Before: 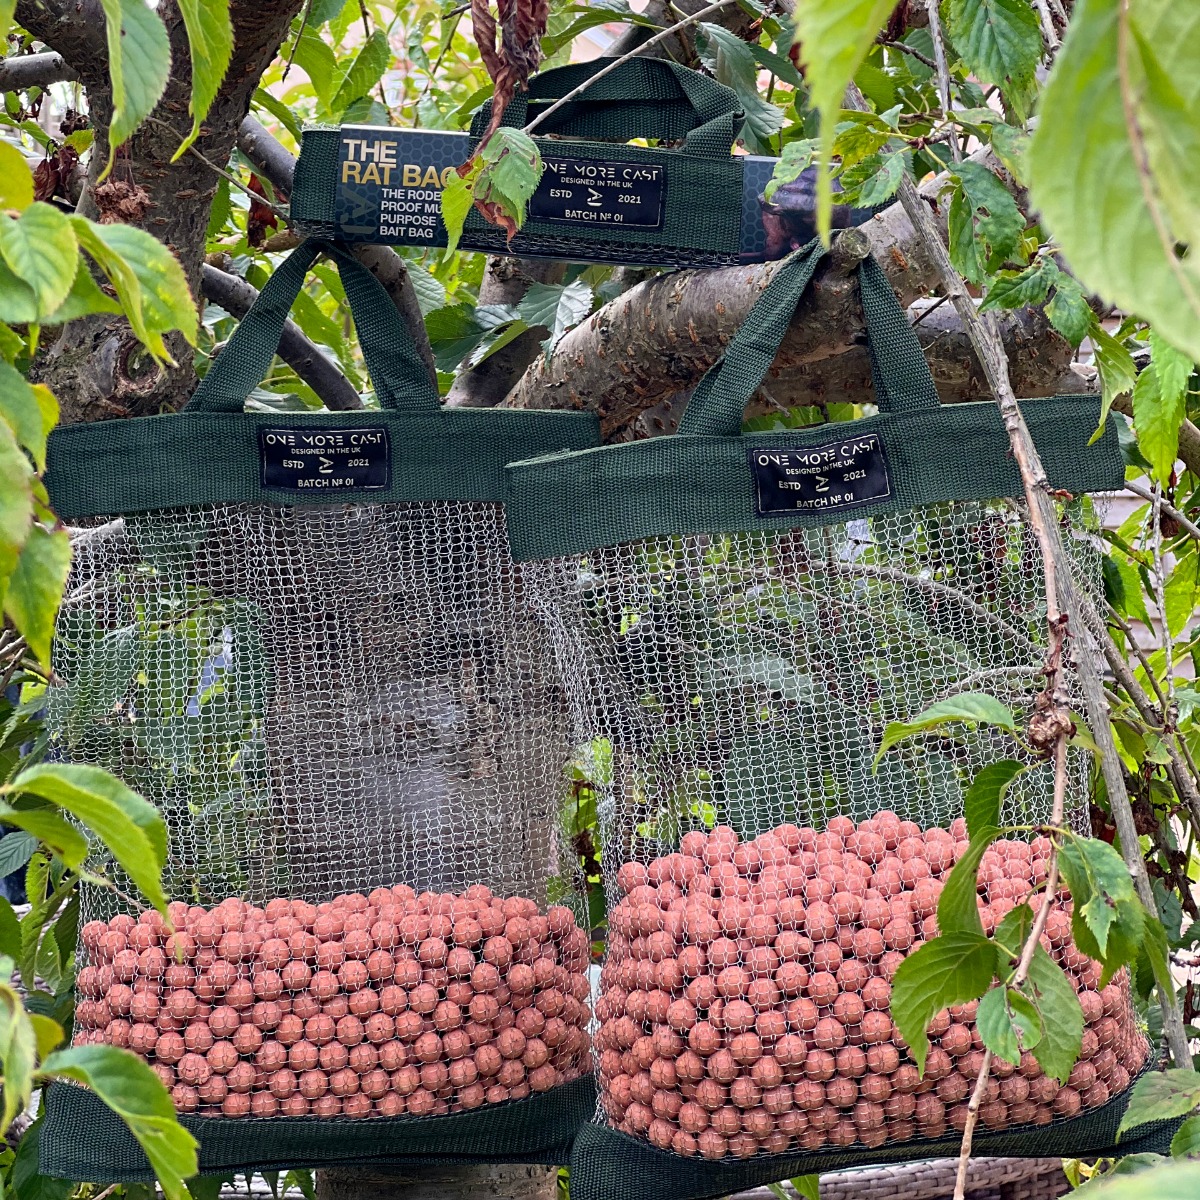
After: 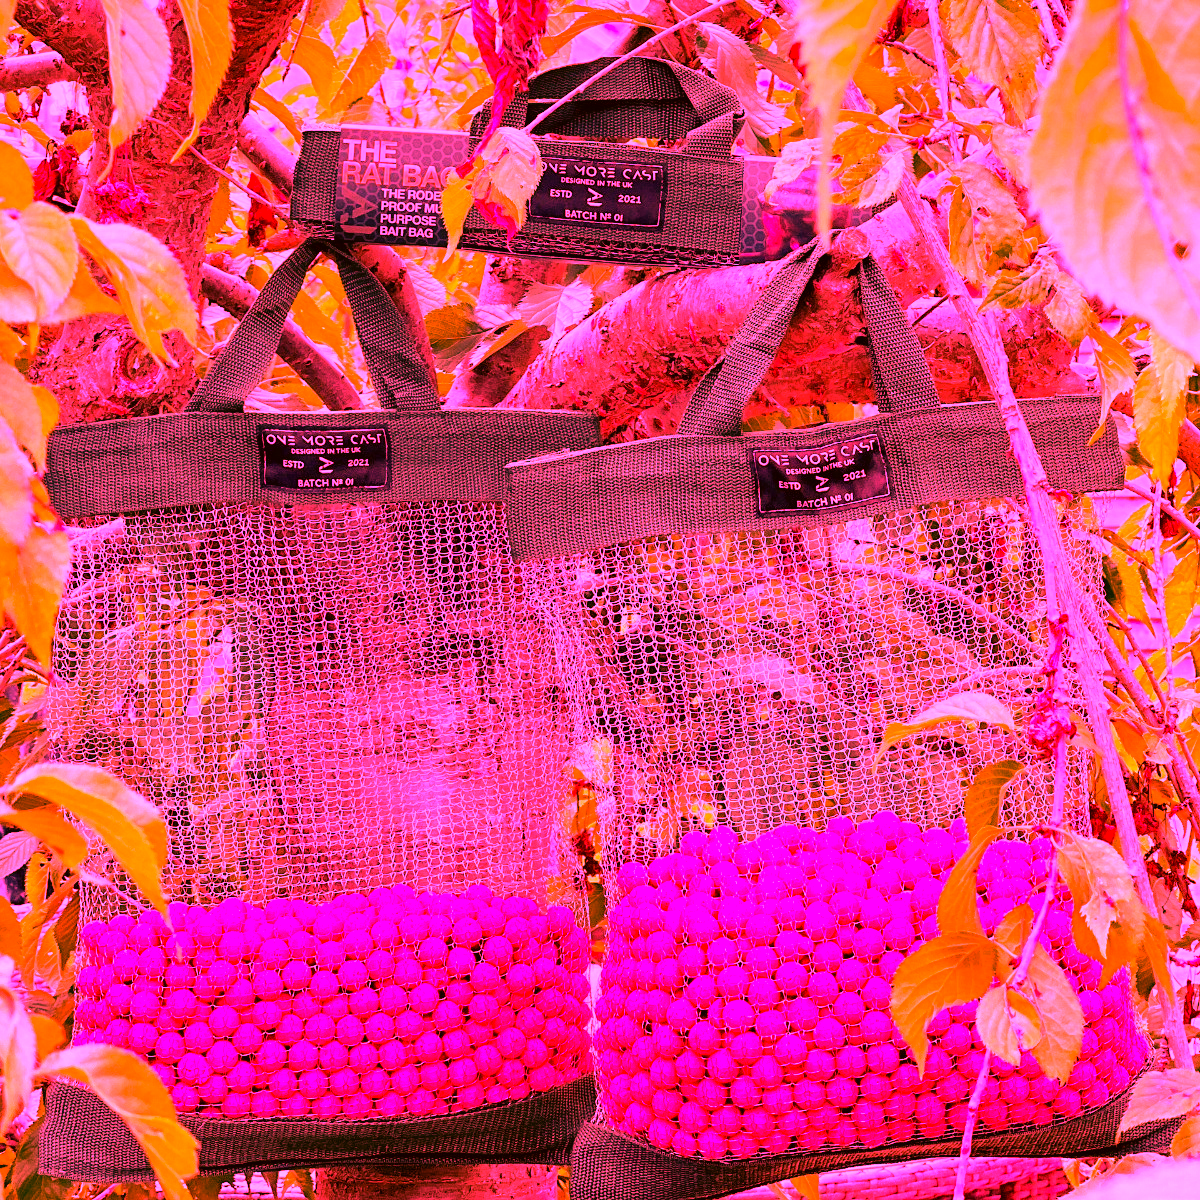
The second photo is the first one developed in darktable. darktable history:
color correction: highlights a* 8.98, highlights b* 15.09, shadows a* -0.49, shadows b* 26.52
white balance: red 4.26, blue 1.802
